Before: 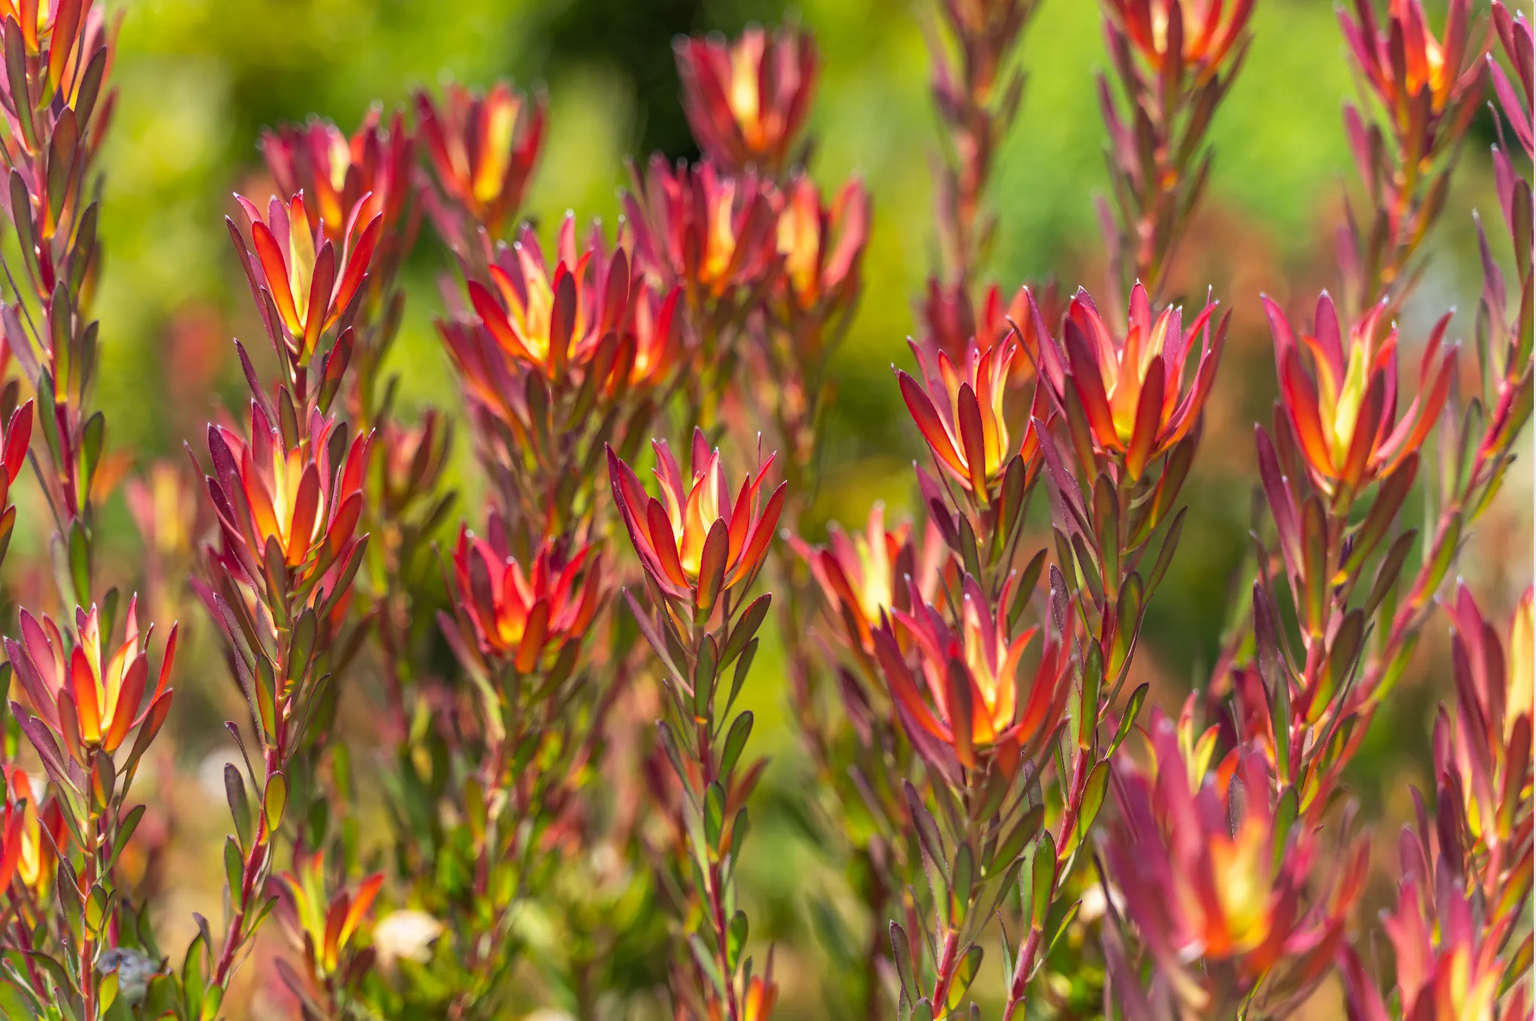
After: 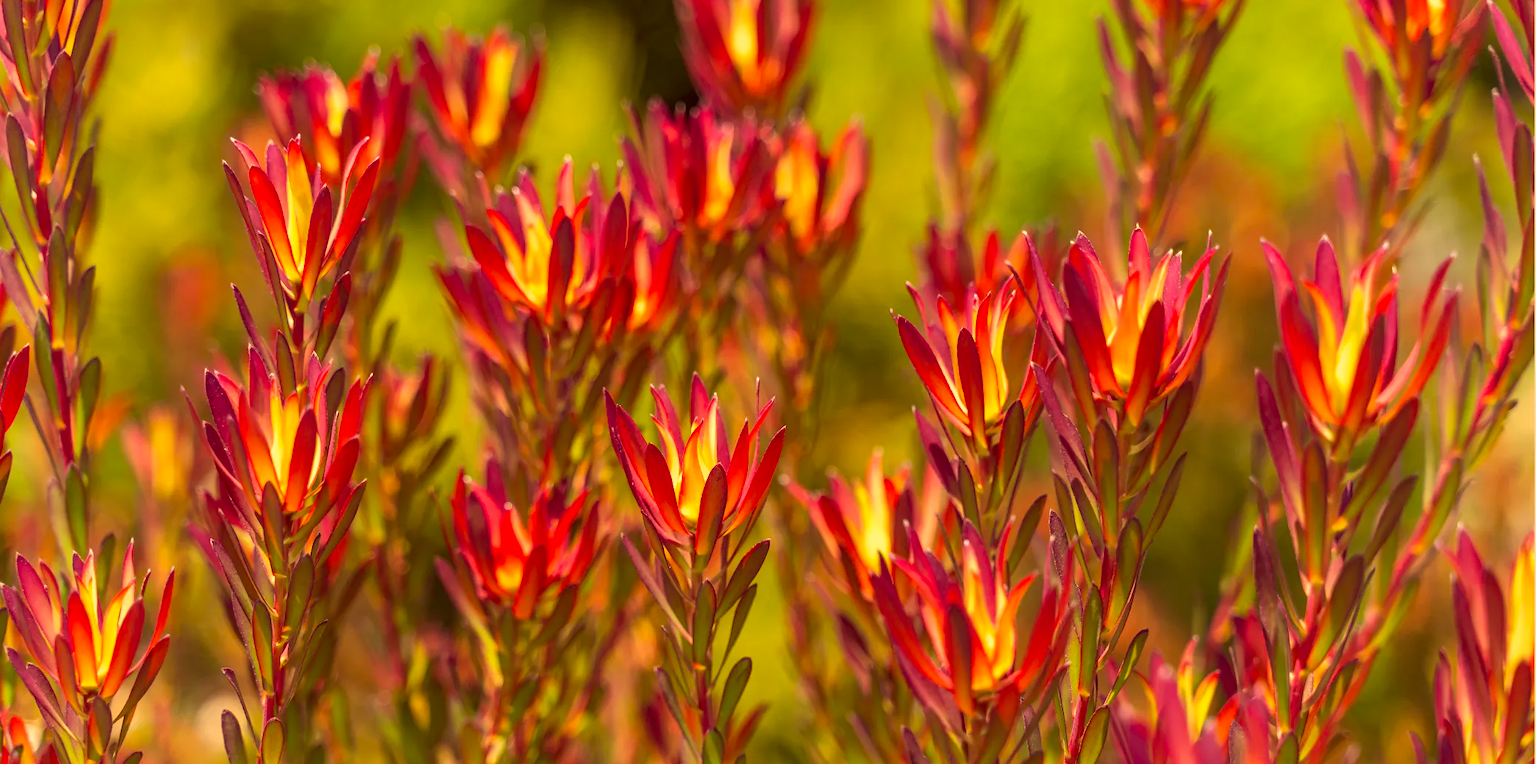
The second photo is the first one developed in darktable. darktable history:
color correction: highlights a* 10.06, highlights b* 38.83, shadows a* 14.69, shadows b* 3.5
crop: left 0.24%, top 5.509%, bottom 19.801%
velvia: on, module defaults
